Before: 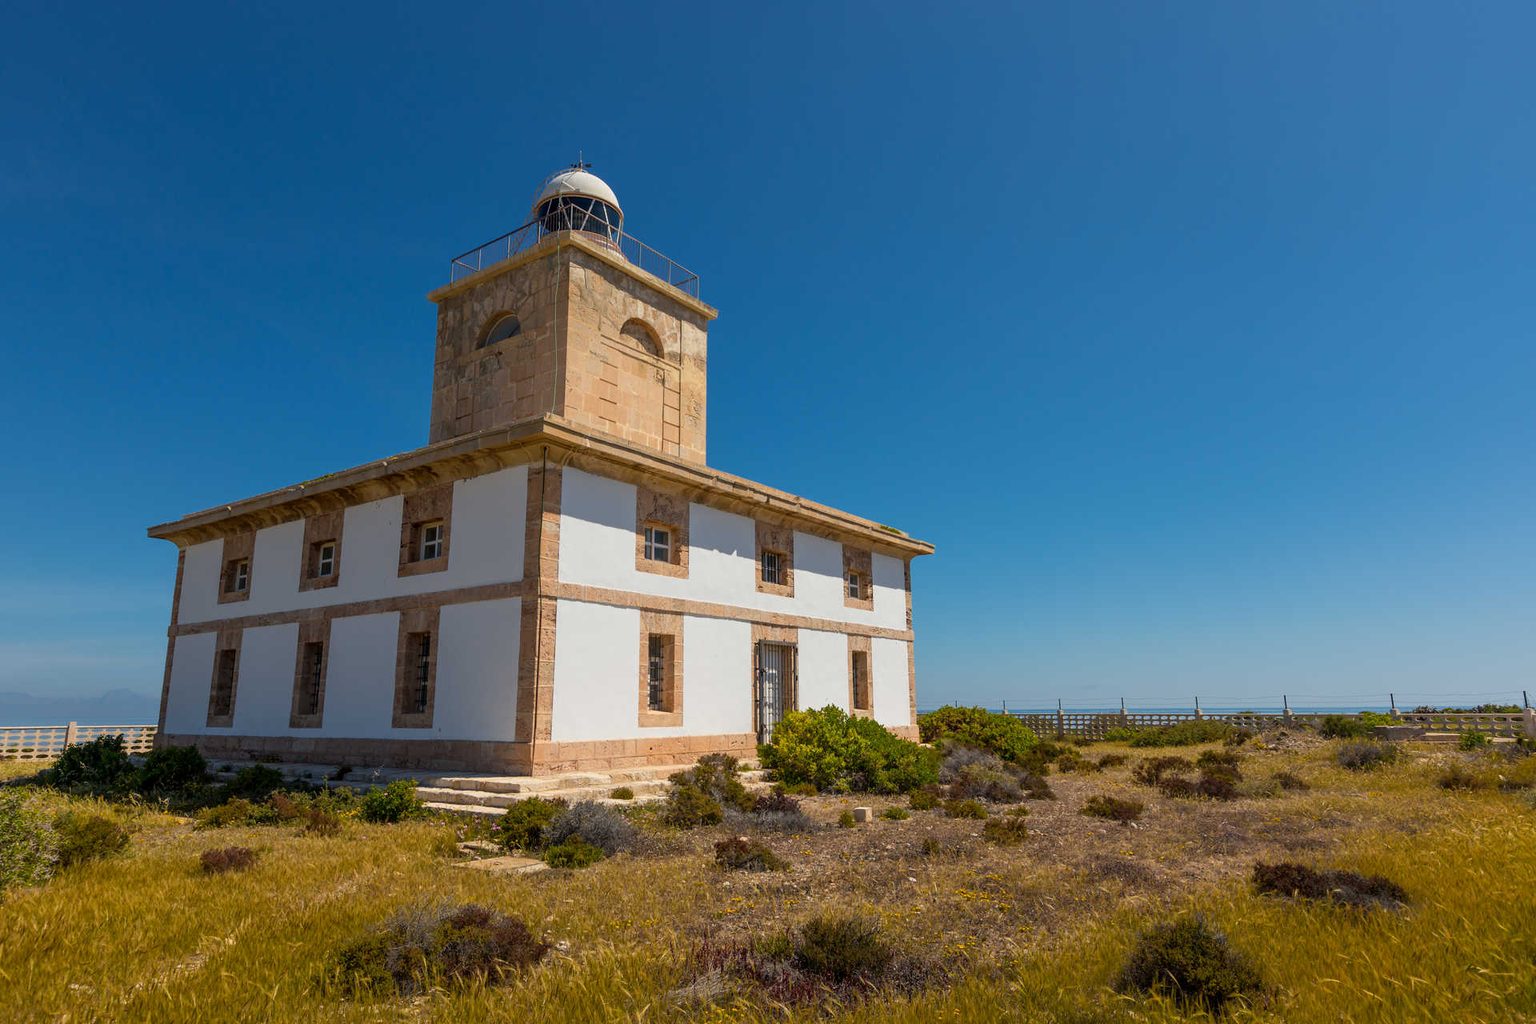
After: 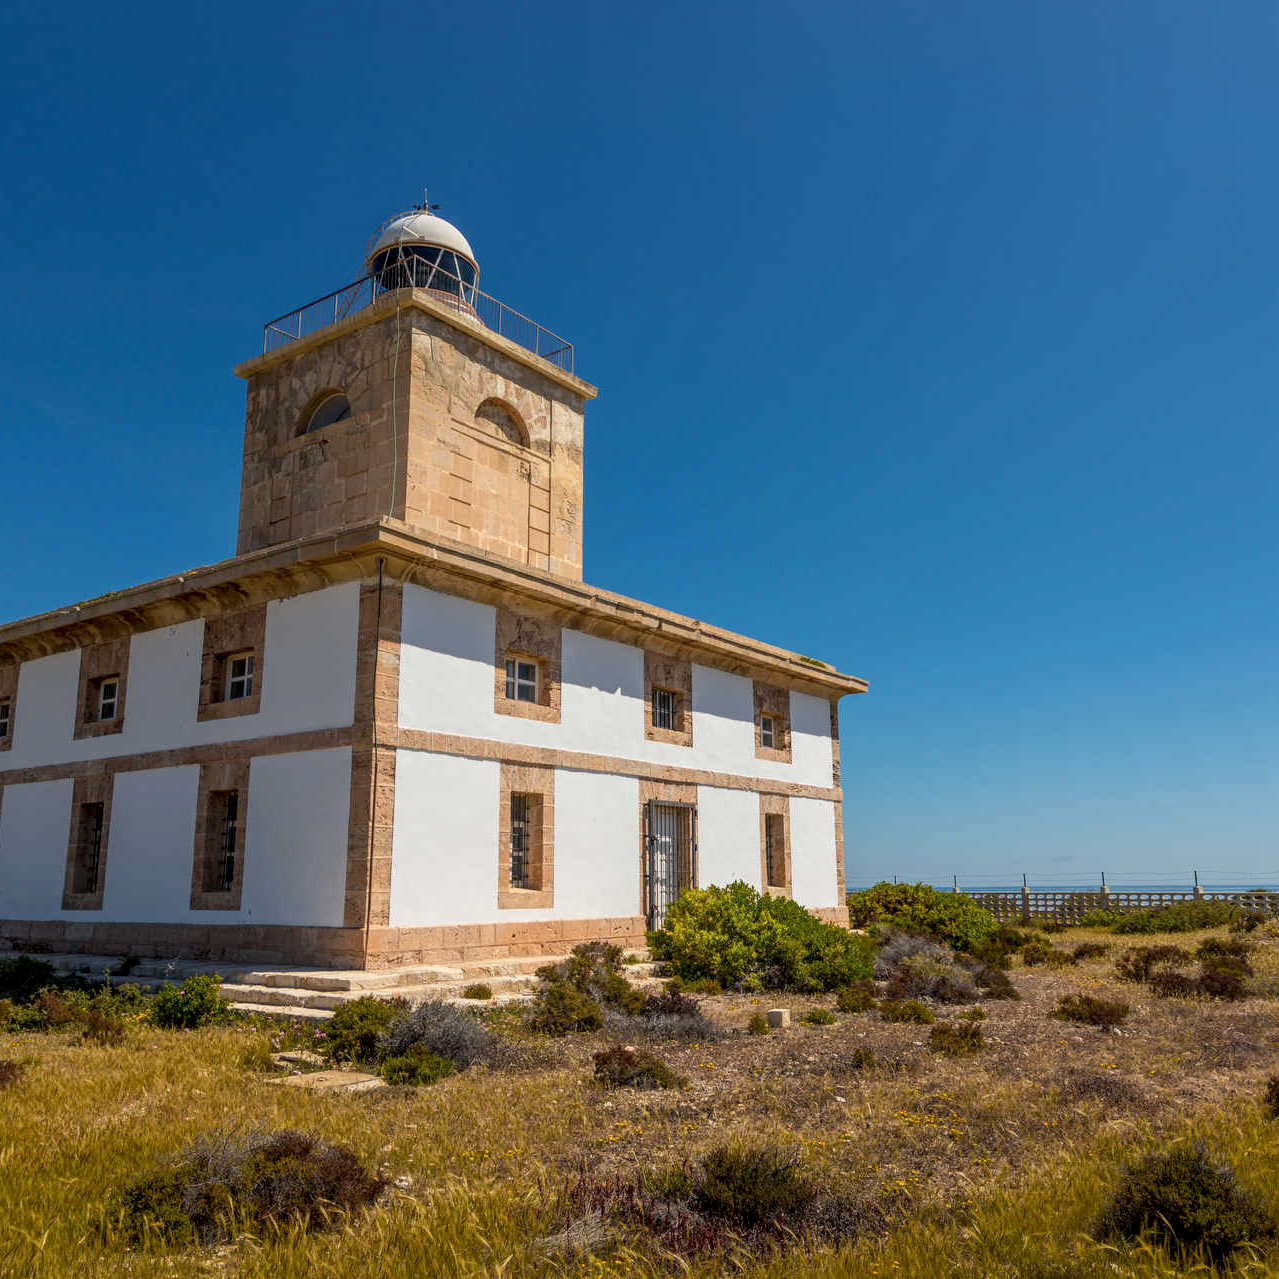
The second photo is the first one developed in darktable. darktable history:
crop and rotate: left 15.639%, right 17.741%
local contrast: on, module defaults
